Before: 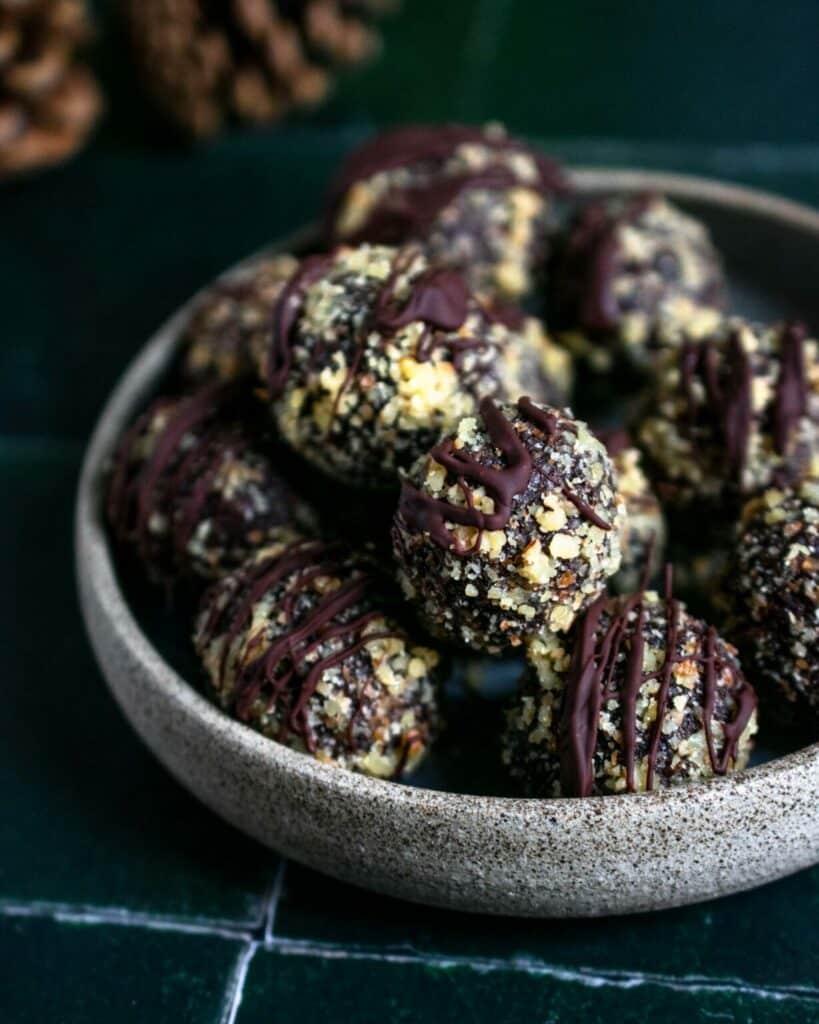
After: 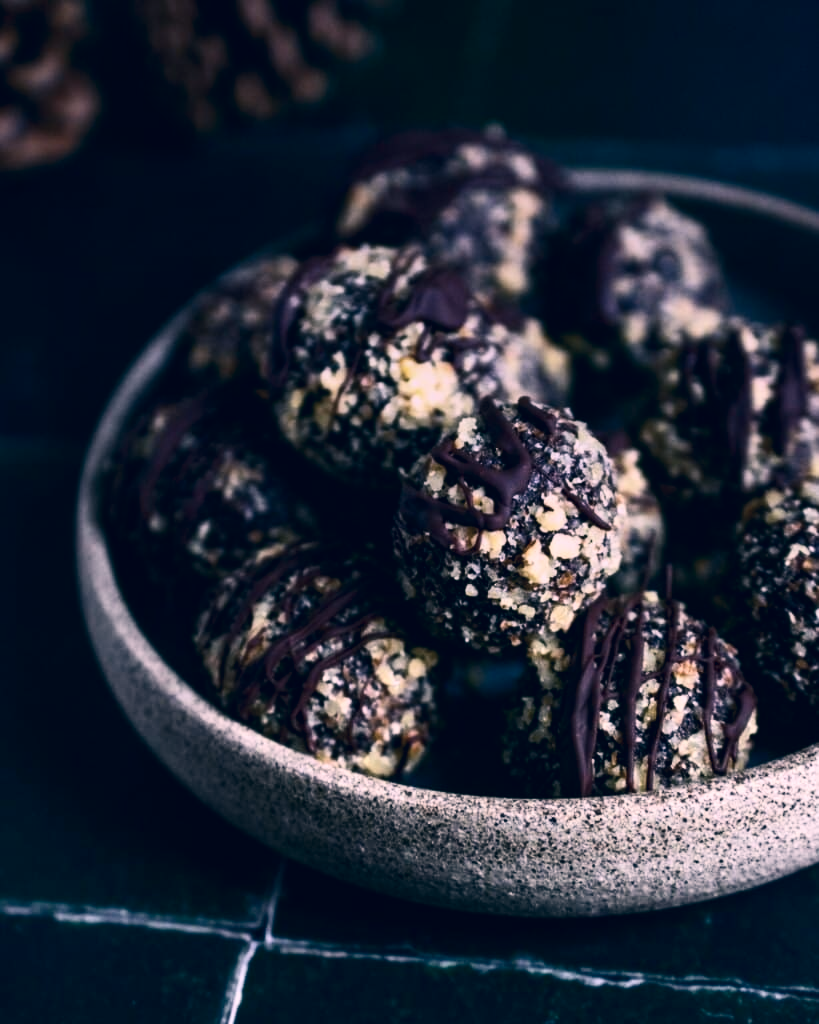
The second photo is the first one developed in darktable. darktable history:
contrast brightness saturation: contrast 0.25, saturation -0.31
color balance rgb: perceptual saturation grading › global saturation 25%, global vibrance 20%
graduated density: hue 238.83°, saturation 50%
color correction: highlights a* 14.46, highlights b* 5.85, shadows a* -5.53, shadows b* -15.24, saturation 0.85
